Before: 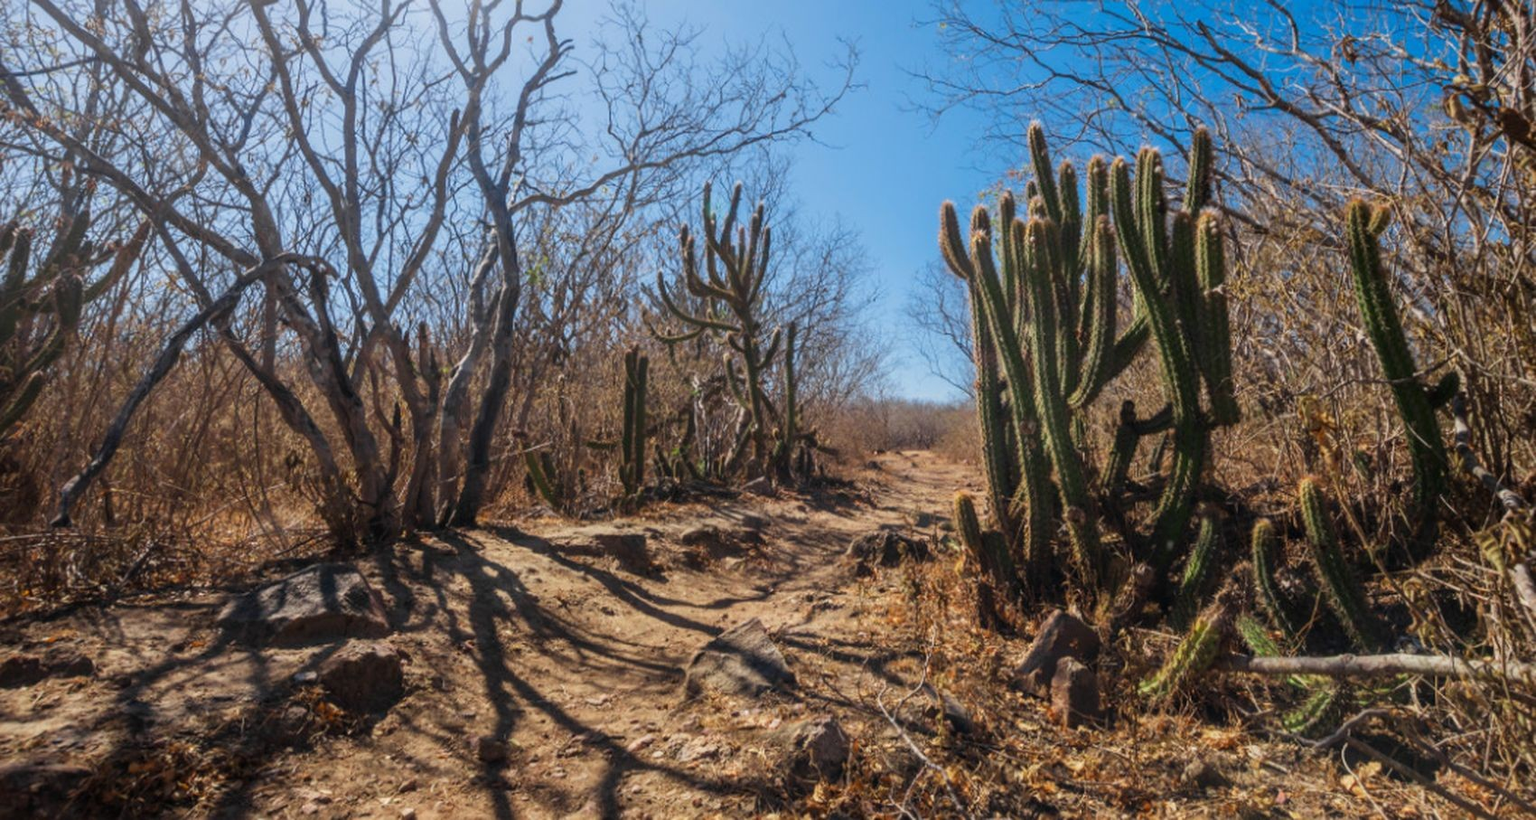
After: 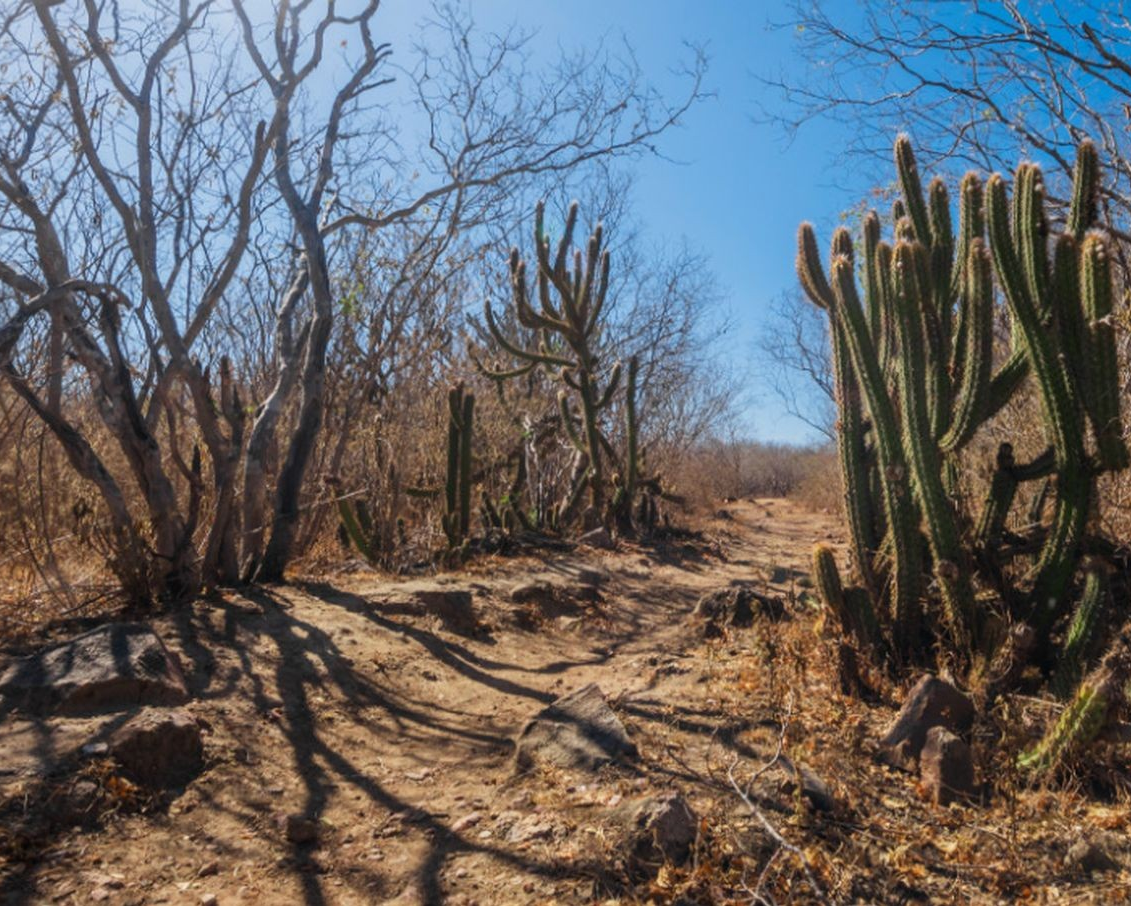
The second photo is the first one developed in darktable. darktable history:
exposure: compensate exposure bias true, compensate highlight preservation false
crop and rotate: left 14.316%, right 19.115%
